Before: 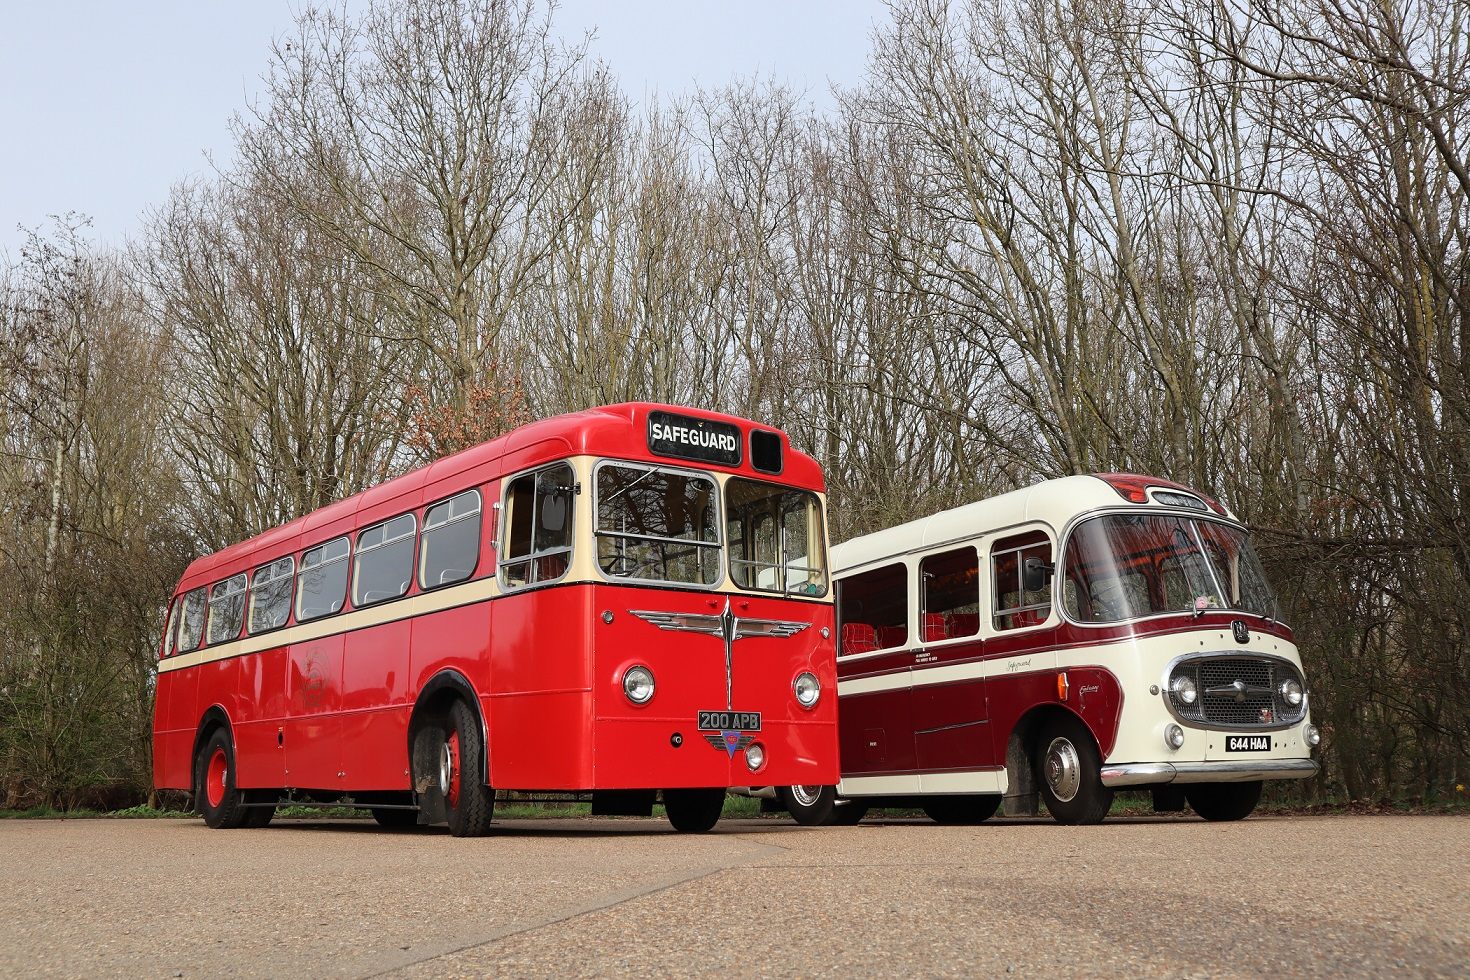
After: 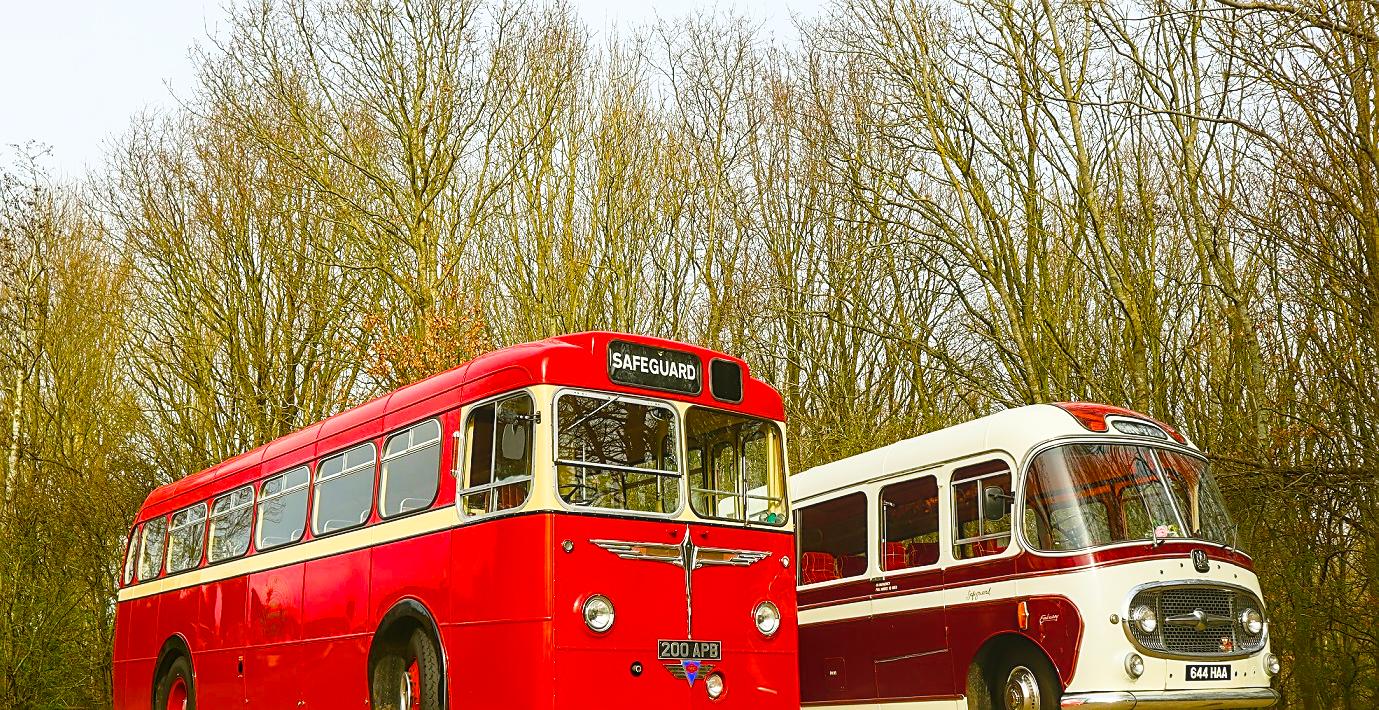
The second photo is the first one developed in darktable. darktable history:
local contrast: detail 110%
sharpen: on, module defaults
crop: left 2.737%, top 7.287%, right 3.421%, bottom 20.179%
exposure: compensate highlight preservation false
tone curve: curves: ch0 [(0, 0) (0.003, 0.003) (0.011, 0.012) (0.025, 0.027) (0.044, 0.048) (0.069, 0.076) (0.1, 0.109) (0.136, 0.148) (0.177, 0.194) (0.224, 0.245) (0.277, 0.303) (0.335, 0.366) (0.399, 0.436) (0.468, 0.511) (0.543, 0.593) (0.623, 0.681) (0.709, 0.775) (0.801, 0.875) (0.898, 0.954) (1, 1)], preserve colors none
color balance: mode lift, gamma, gain (sRGB), lift [1.04, 1, 1, 0.97], gamma [1.01, 1, 1, 0.97], gain [0.96, 1, 1, 0.97]
color balance rgb: linear chroma grading › shadows 10%, linear chroma grading › highlights 10%, linear chroma grading › global chroma 15%, linear chroma grading › mid-tones 15%, perceptual saturation grading › global saturation 40%, perceptual saturation grading › highlights -25%, perceptual saturation grading › mid-tones 35%, perceptual saturation grading › shadows 35%, perceptual brilliance grading › global brilliance 11.29%, global vibrance 11.29%
